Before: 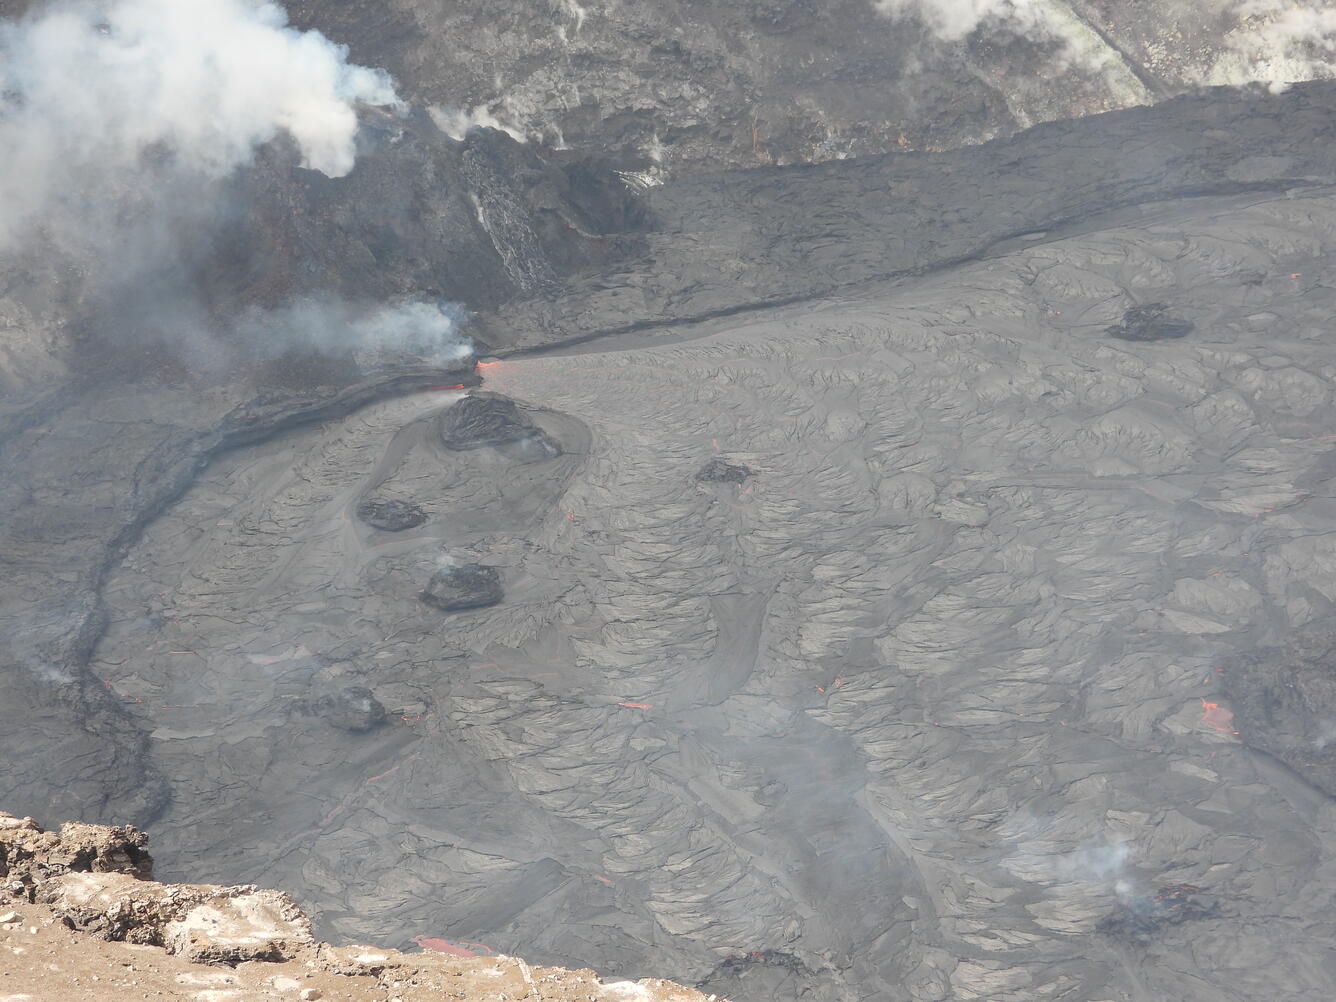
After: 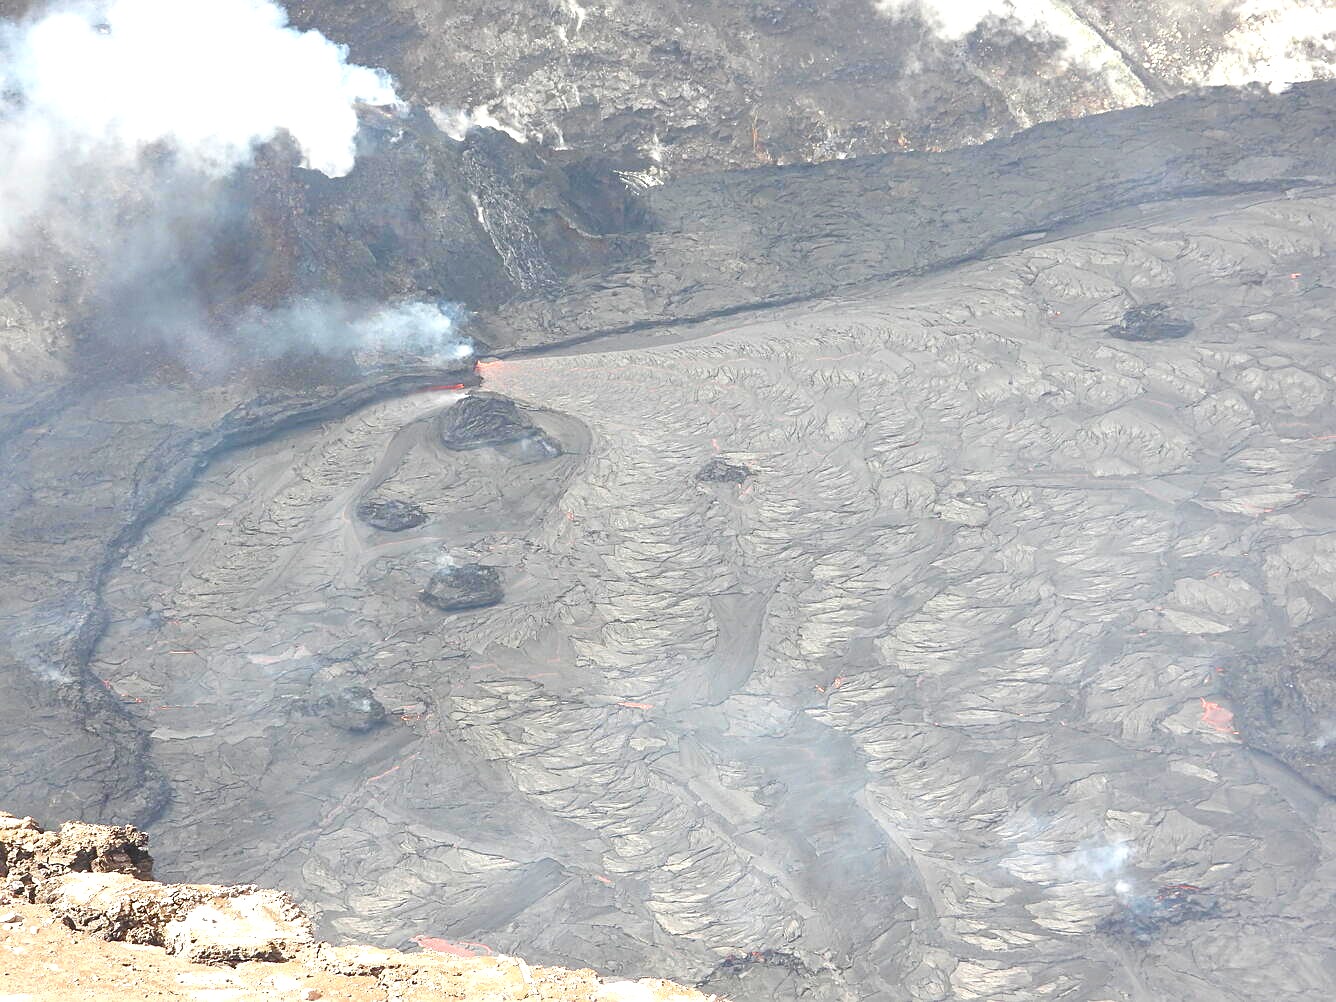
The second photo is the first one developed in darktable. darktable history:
color balance rgb: global offset › luminance 0.475%, global offset › hue 57.92°, perceptual saturation grading › global saturation 20%, perceptual saturation grading › highlights -25.814%, perceptual saturation grading › shadows 50.542%, perceptual brilliance grading › global brilliance 25.198%, global vibrance 20%
sharpen: on, module defaults
